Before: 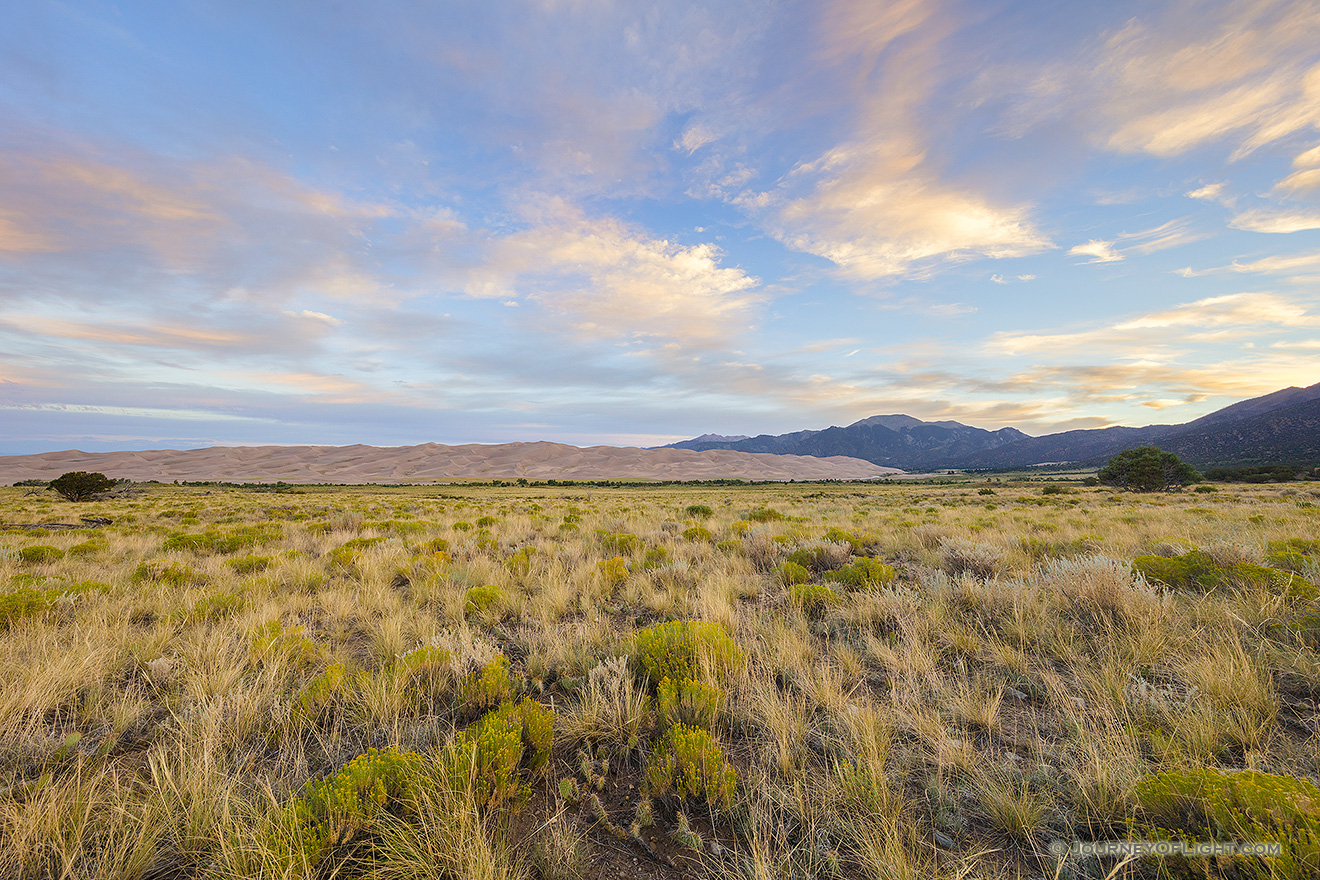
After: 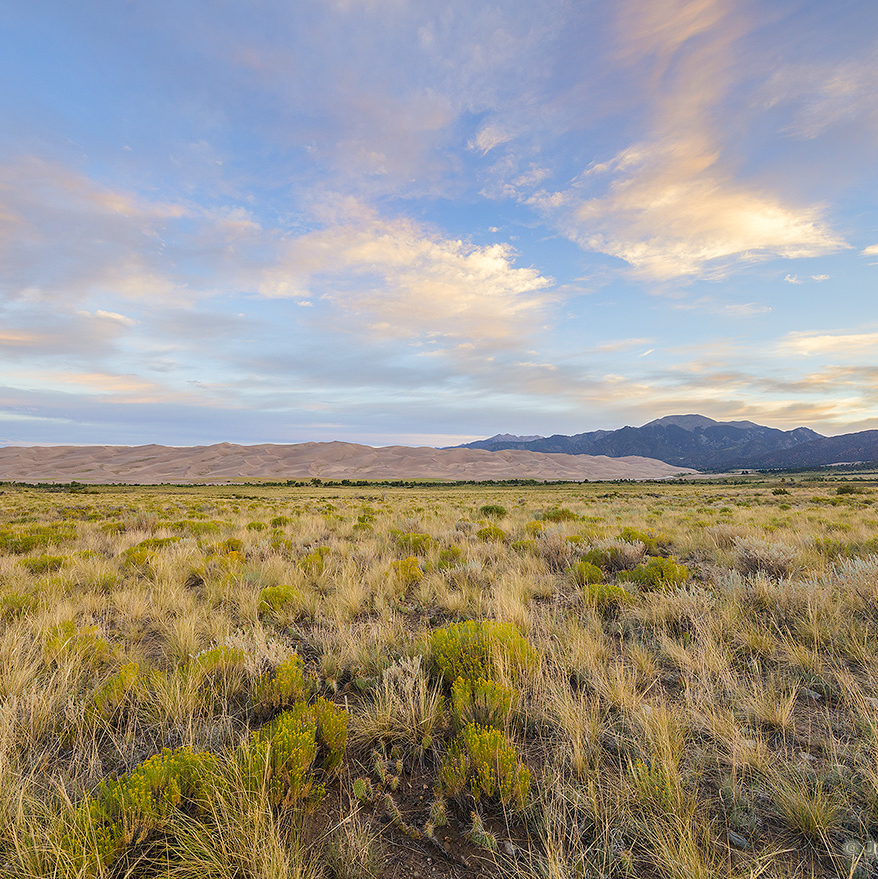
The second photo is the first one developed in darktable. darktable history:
crop and rotate: left 15.646%, right 17.796%
